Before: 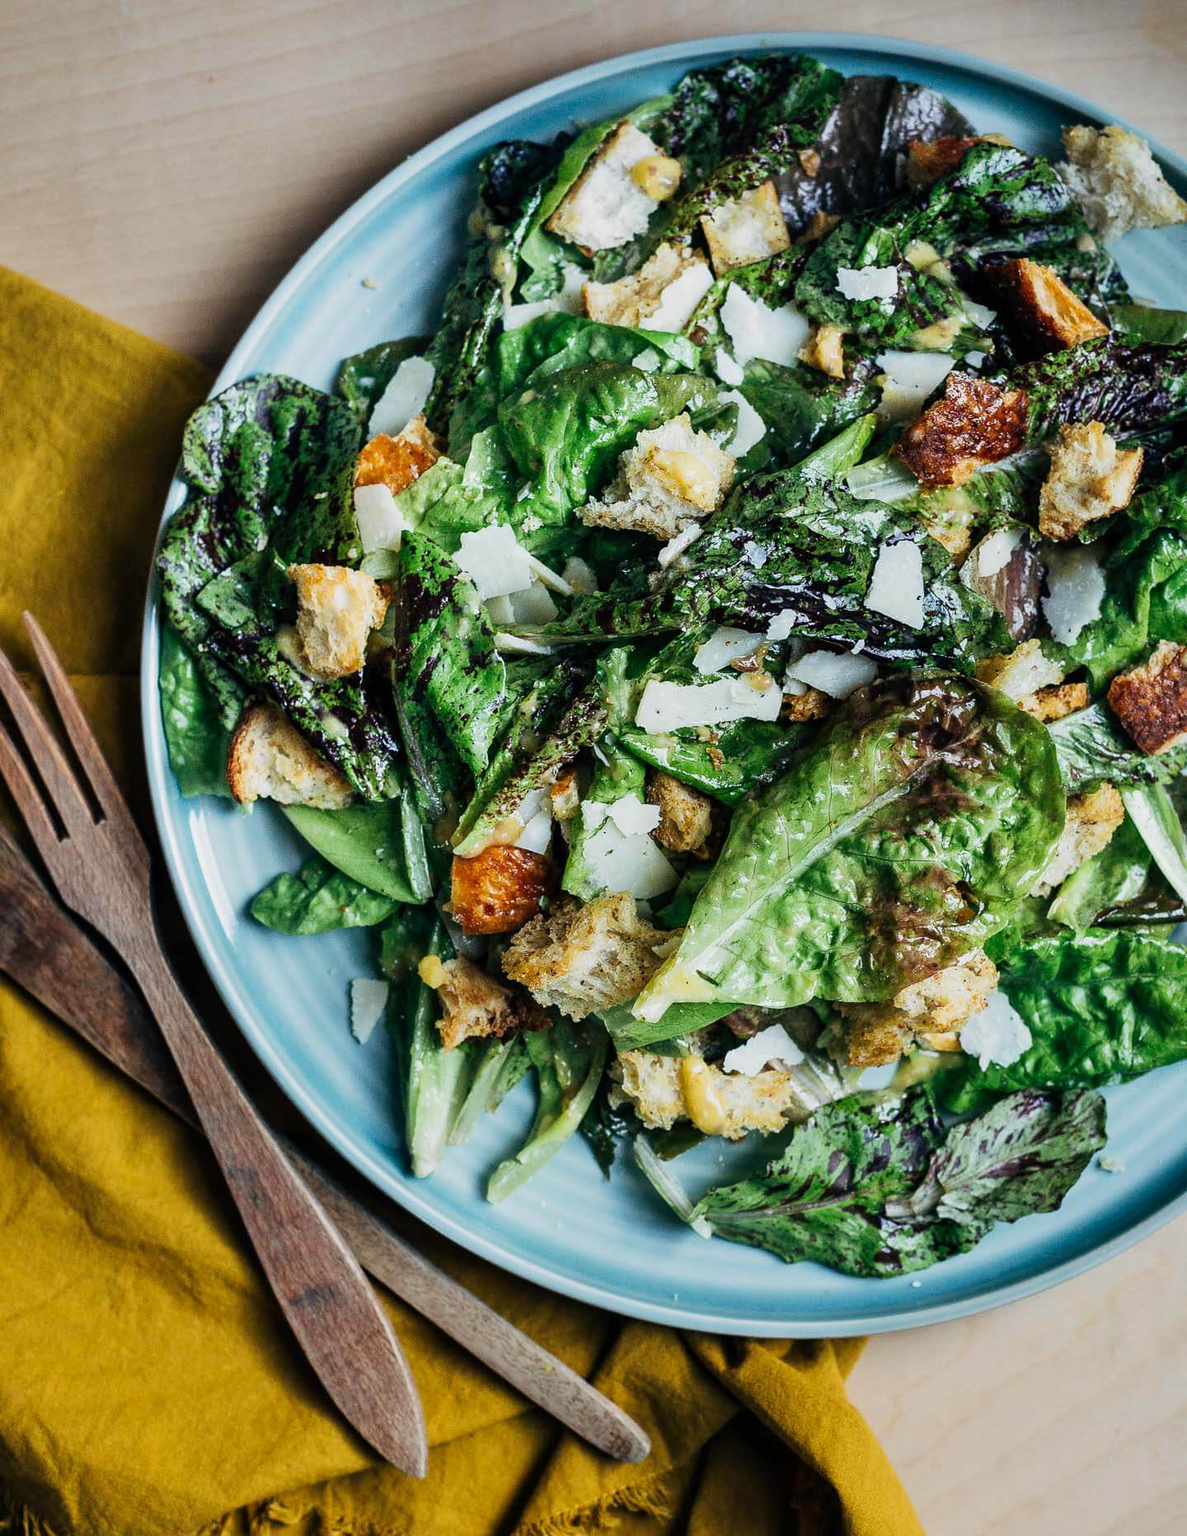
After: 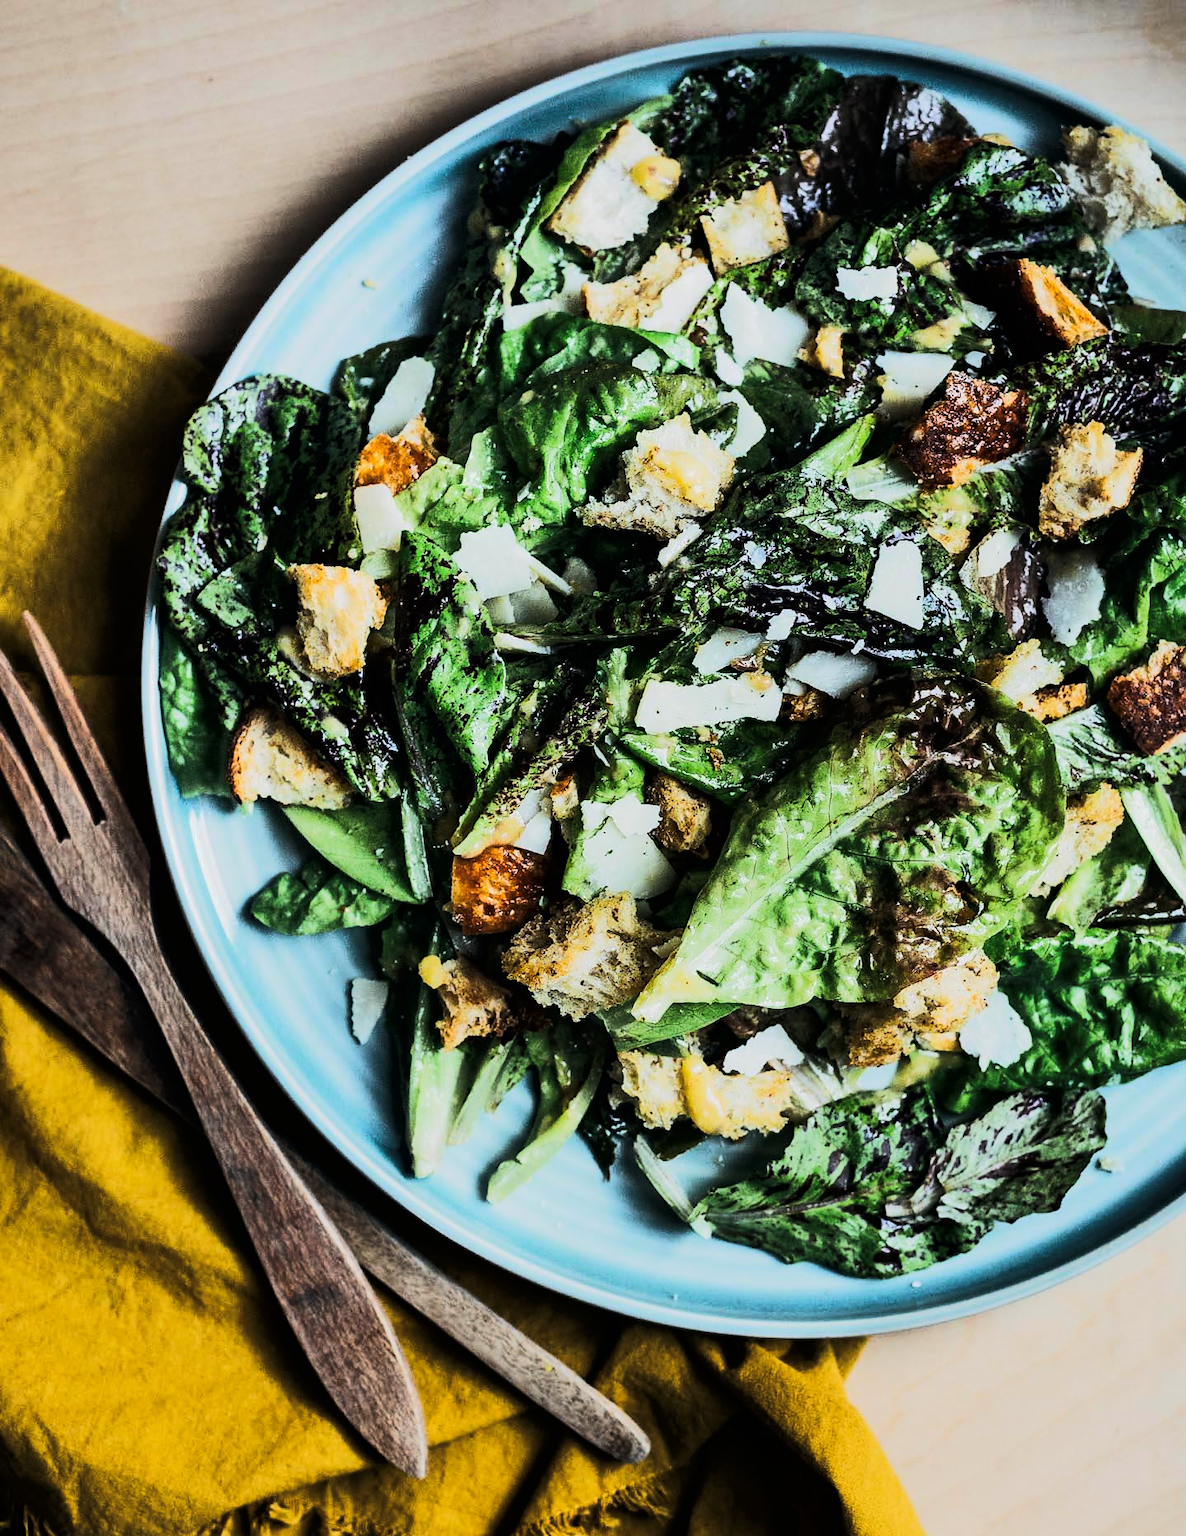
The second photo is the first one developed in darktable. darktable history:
tone curve: curves: ch0 [(0, 0) (0.003, 0.002) (0.011, 0.004) (0.025, 0.005) (0.044, 0.009) (0.069, 0.013) (0.1, 0.017) (0.136, 0.036) (0.177, 0.066) (0.224, 0.102) (0.277, 0.143) (0.335, 0.197) (0.399, 0.268) (0.468, 0.389) (0.543, 0.549) (0.623, 0.714) (0.709, 0.801) (0.801, 0.854) (0.898, 0.9) (1, 1)], color space Lab, linked channels, preserve colors none
